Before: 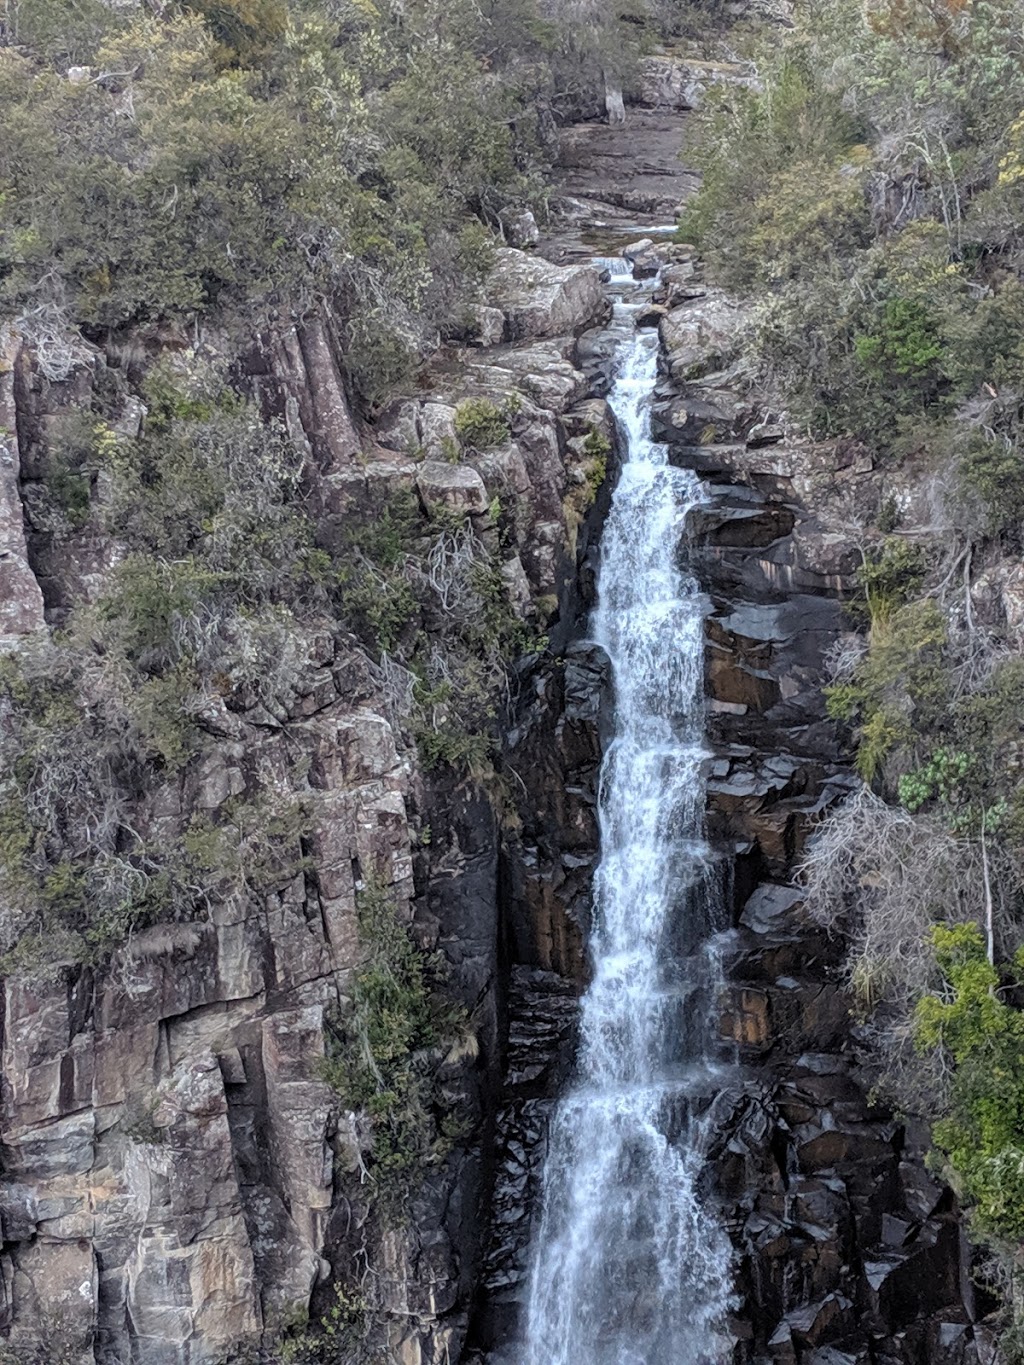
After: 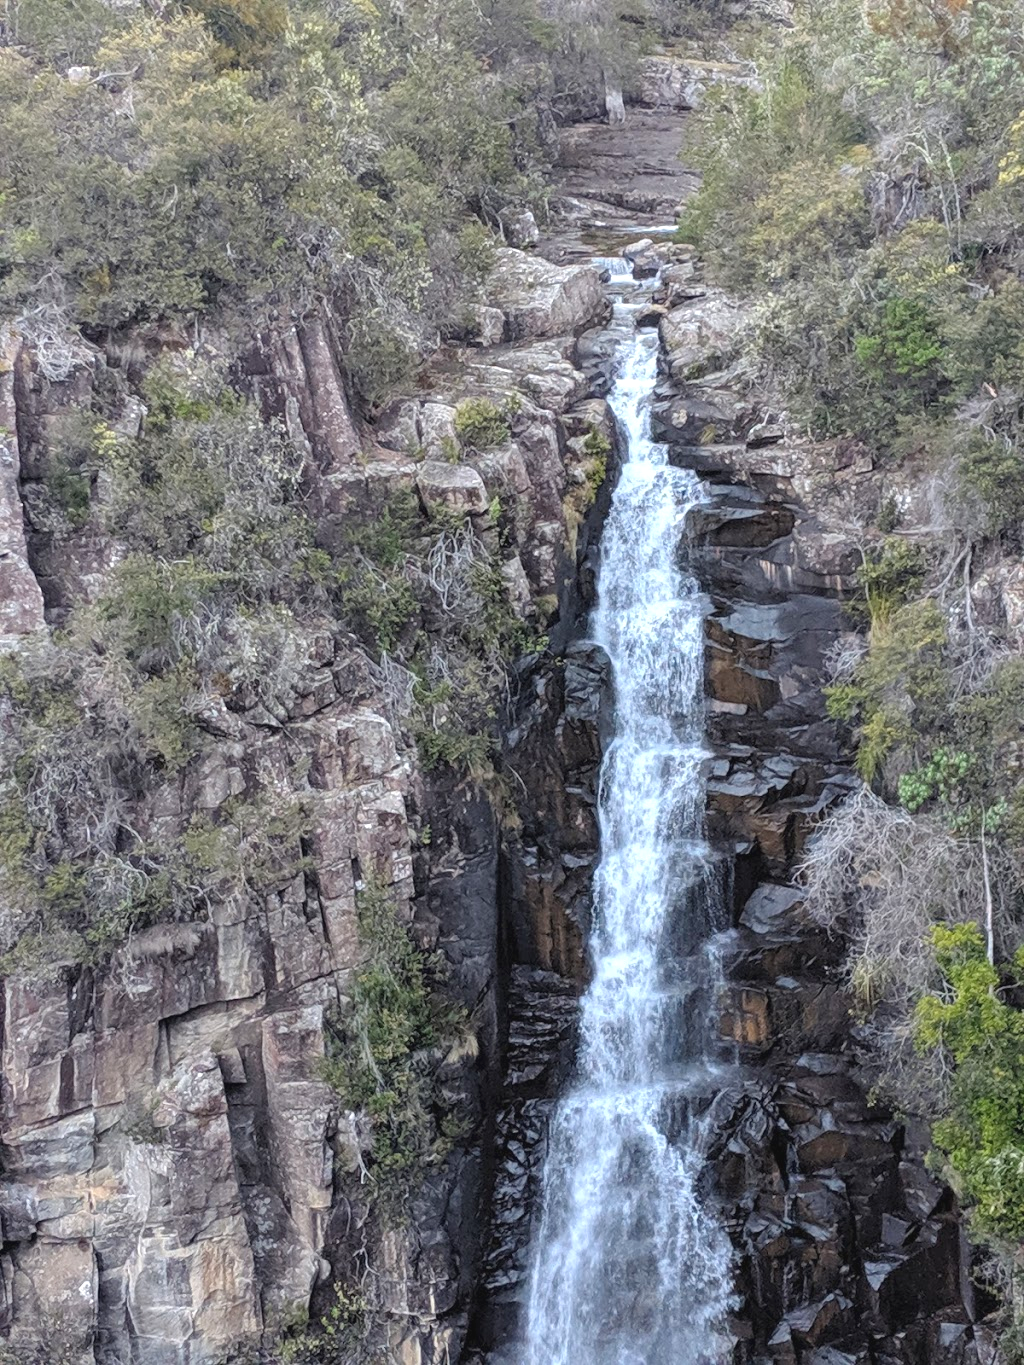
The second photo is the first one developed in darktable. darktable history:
color balance rgb: linear chroma grading › global chroma 1.347%, linear chroma grading › mid-tones -0.829%, perceptual saturation grading › global saturation 0.438%, contrast -9.452%
exposure: black level correction -0.002, exposure 0.541 EV, compensate highlight preservation false
